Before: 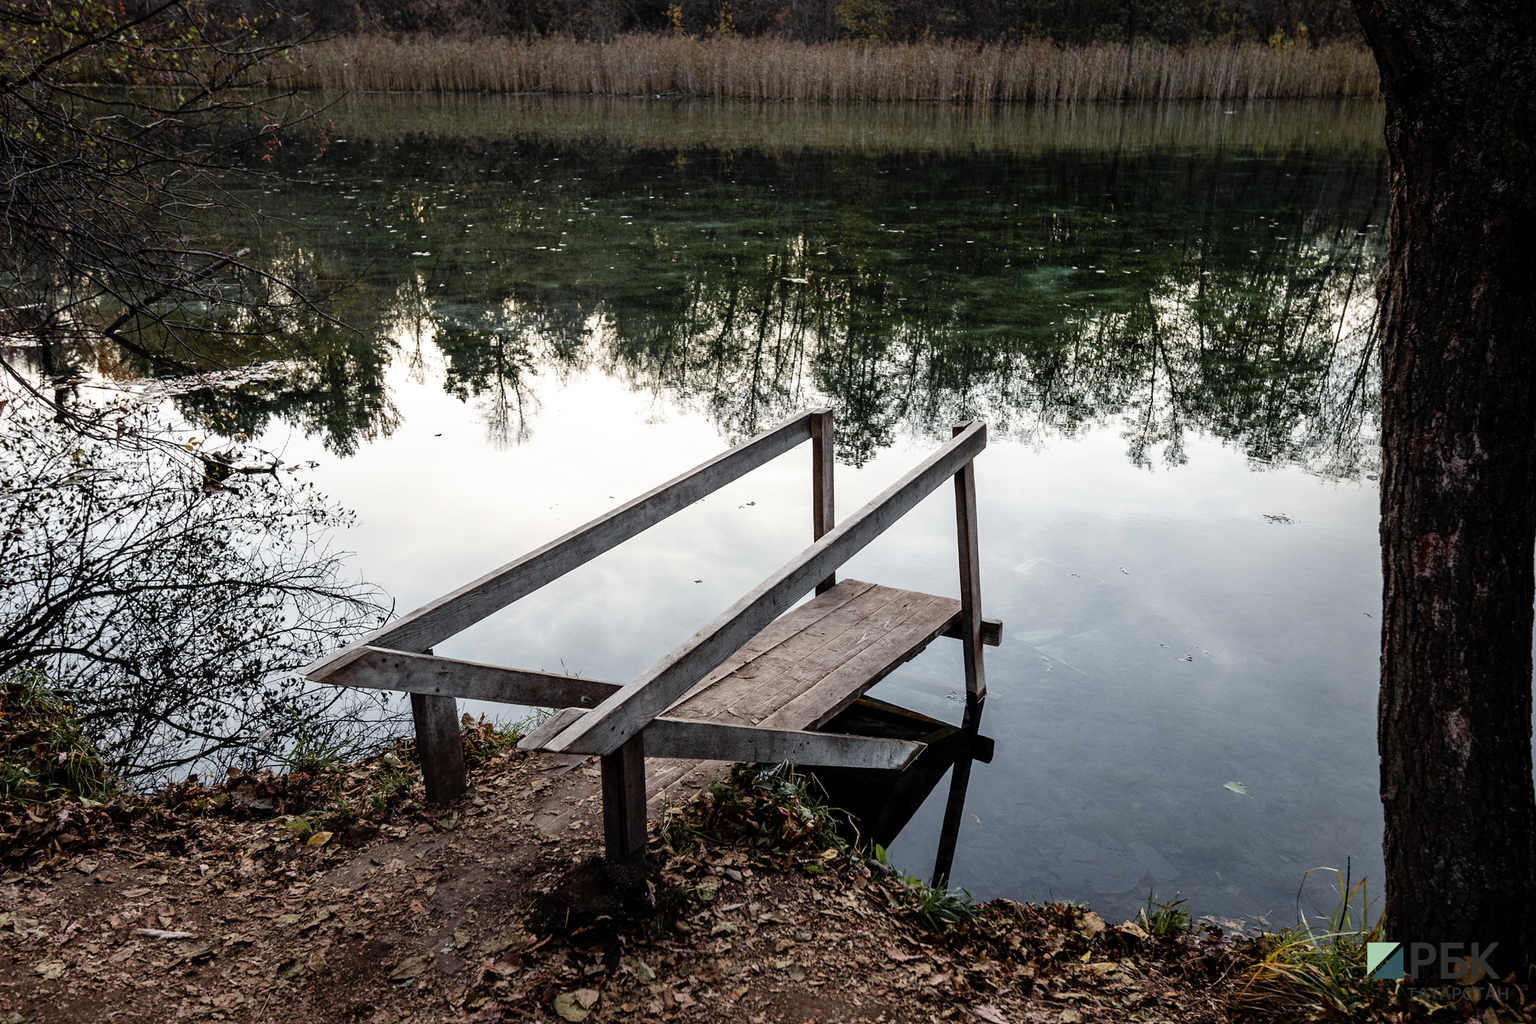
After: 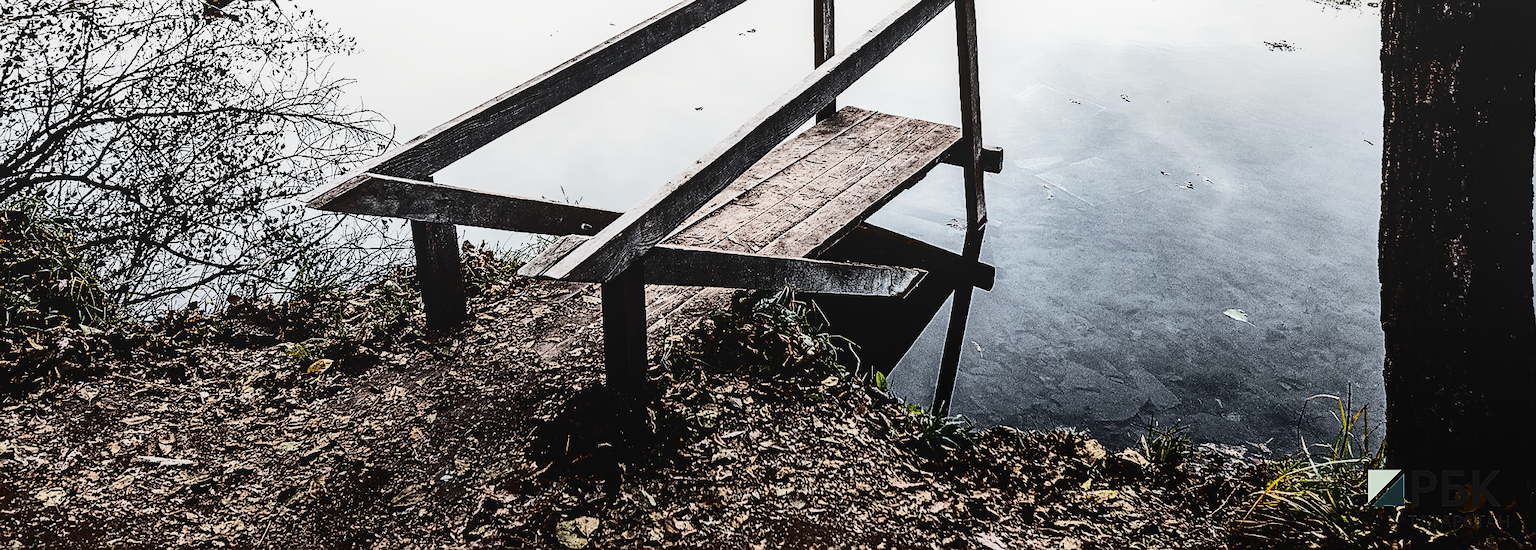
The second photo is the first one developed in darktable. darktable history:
sharpen: radius 1.4, amount 1.25, threshold 0.7
base curve: curves: ch0 [(0, 0) (0, 0) (0.002, 0.001) (0.008, 0.003) (0.019, 0.011) (0.037, 0.037) (0.064, 0.11) (0.102, 0.232) (0.152, 0.379) (0.216, 0.524) (0.296, 0.665) (0.394, 0.789) (0.512, 0.881) (0.651, 0.945) (0.813, 0.986) (1, 1)], preserve colors none
crop and rotate: top 46.237%
local contrast: detail 110%
contrast brightness saturation: contrast 0.4, brightness 0.1, saturation 0.21
shadows and highlights: shadows 20.91, highlights -82.73, soften with gaussian
tone curve: curves: ch0 [(0, 0) (0.765, 0.349) (1, 1)], color space Lab, linked channels, preserve colors none
